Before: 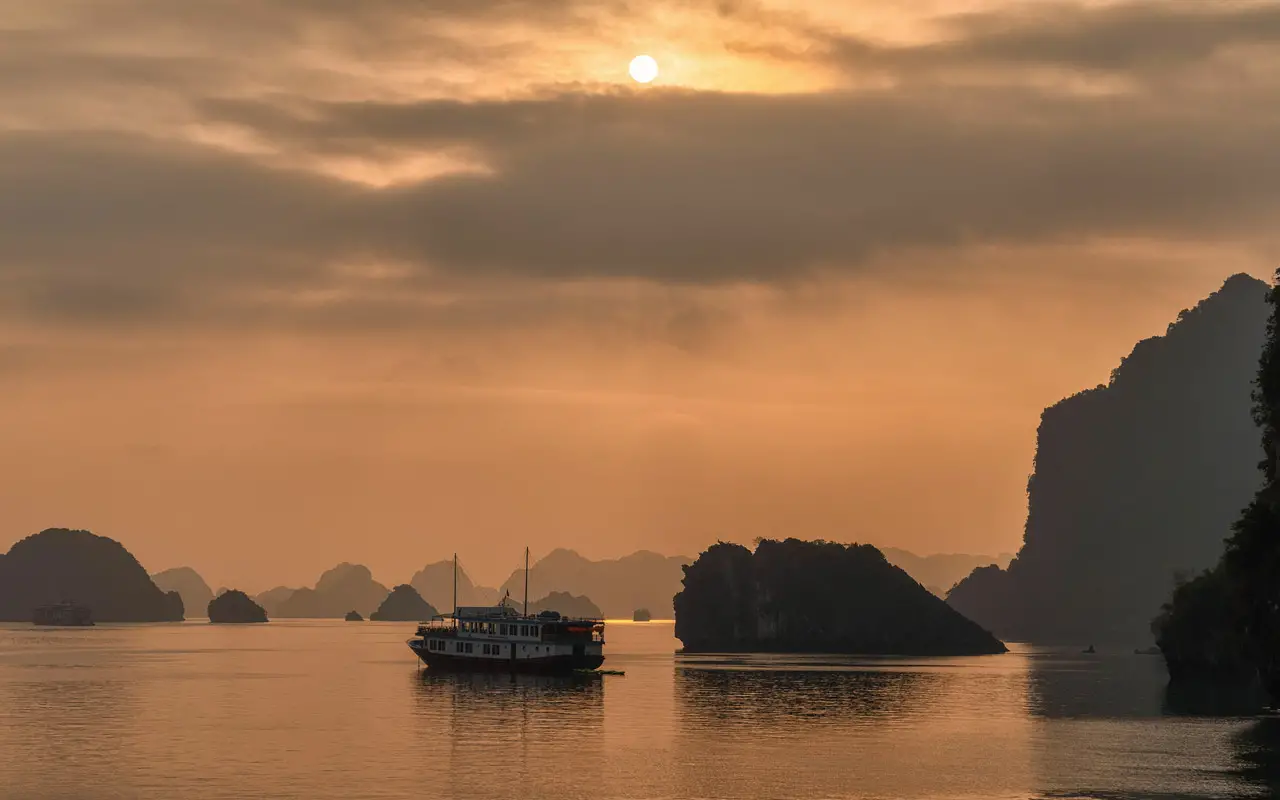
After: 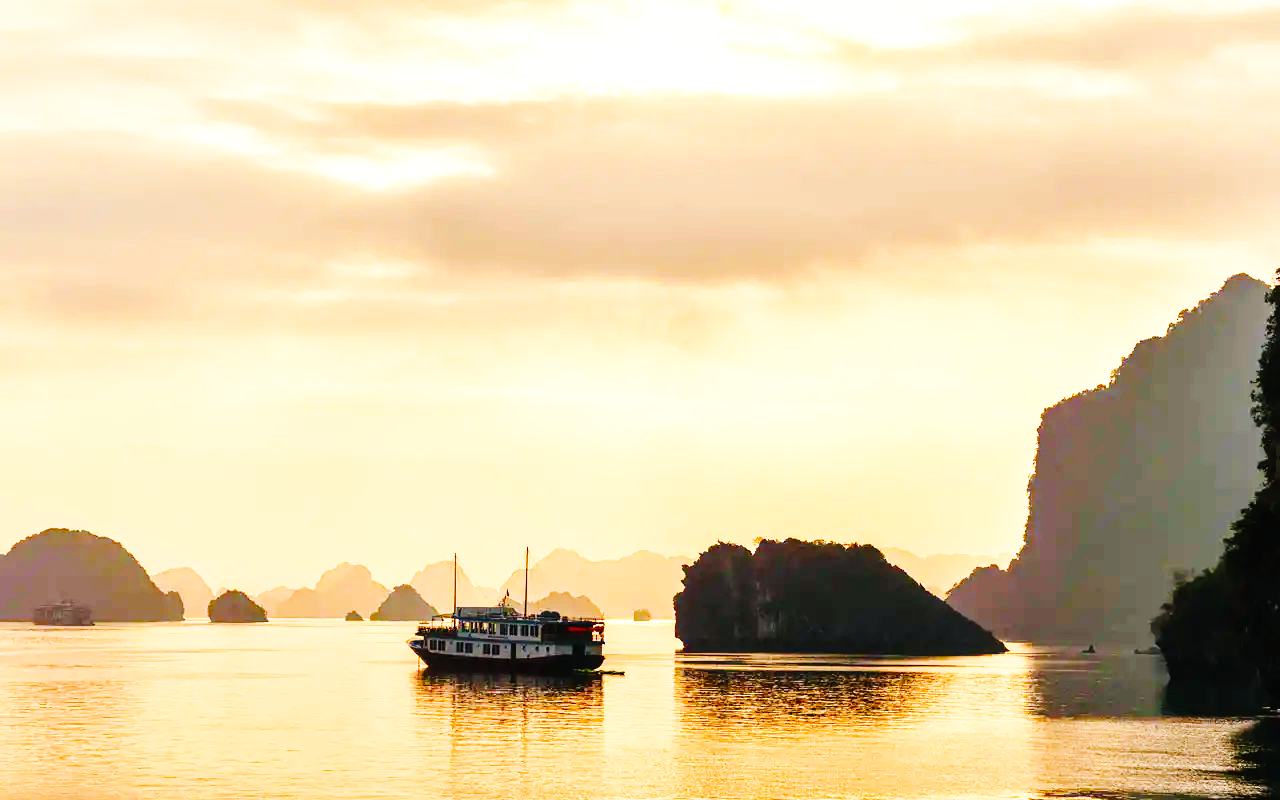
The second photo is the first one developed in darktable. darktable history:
base curve: curves: ch0 [(0, 0) (0, 0) (0.002, 0.001) (0.008, 0.003) (0.019, 0.011) (0.037, 0.037) (0.064, 0.11) (0.102, 0.232) (0.152, 0.379) (0.216, 0.524) (0.296, 0.665) (0.394, 0.789) (0.512, 0.881) (0.651, 0.945) (0.813, 0.986) (1, 1)], preserve colors none
exposure: exposure 1.16 EV, compensate exposure bias true, compensate highlight preservation false
color balance rgb: shadows lift › chroma 1%, shadows lift › hue 217.2°, power › hue 310.8°, highlights gain › chroma 2%, highlights gain › hue 44.4°, global offset › luminance 0.25%, global offset › hue 171.6°, perceptual saturation grading › global saturation 14.09%, perceptual saturation grading › highlights -30%, perceptual saturation grading › shadows 50.67%, global vibrance 25%, contrast 20%
